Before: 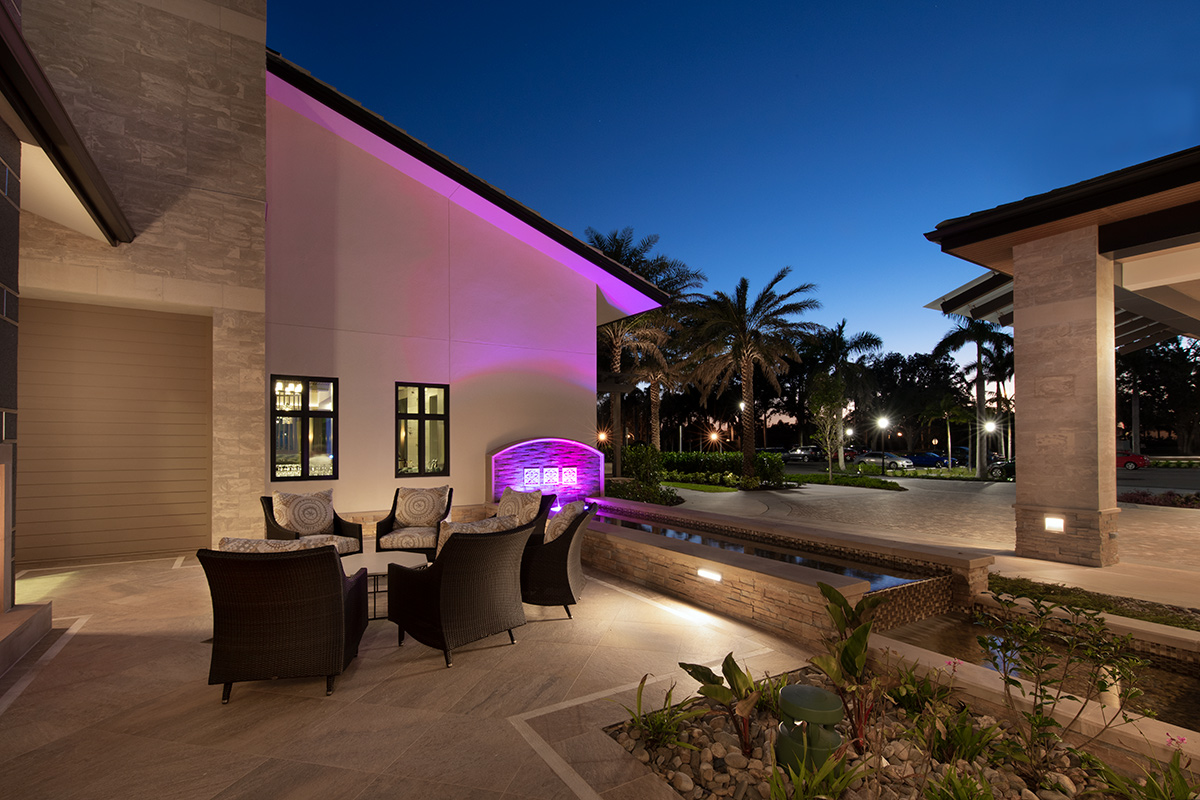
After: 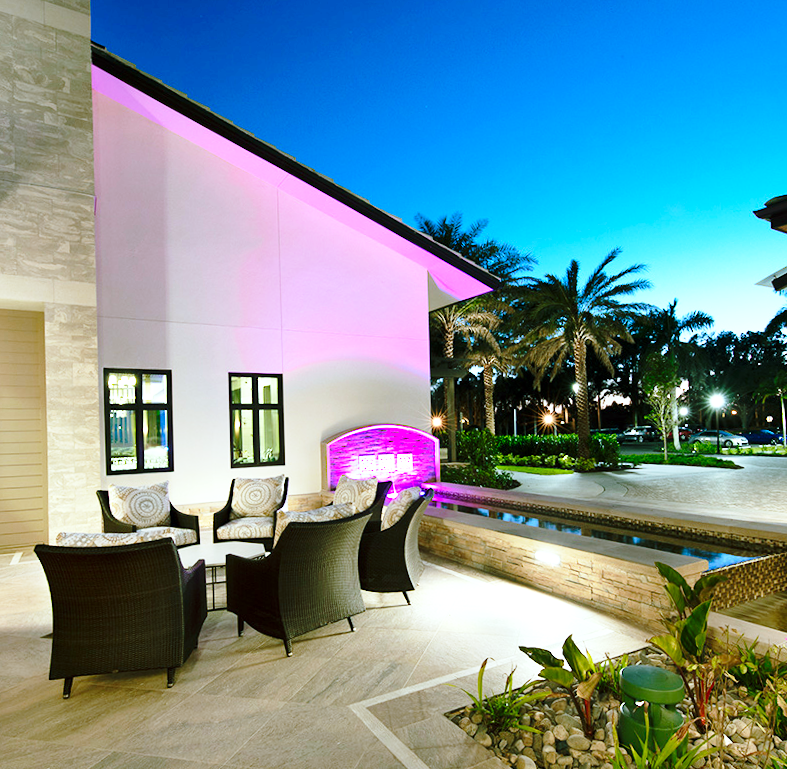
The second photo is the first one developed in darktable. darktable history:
color balance rgb: shadows lift › chroma 11.71%, shadows lift › hue 133.46°, highlights gain › chroma 4%, highlights gain › hue 200.2°, perceptual saturation grading › global saturation 18.05%
exposure: exposure 1.089 EV, compensate highlight preservation false
crop and rotate: left 13.342%, right 19.991%
rotate and perspective: rotation -1.42°, crop left 0.016, crop right 0.984, crop top 0.035, crop bottom 0.965
white balance: red 0.948, green 1.02, blue 1.176
base curve: curves: ch0 [(0, 0) (0.028, 0.03) (0.121, 0.232) (0.46, 0.748) (0.859, 0.968) (1, 1)], preserve colors none
